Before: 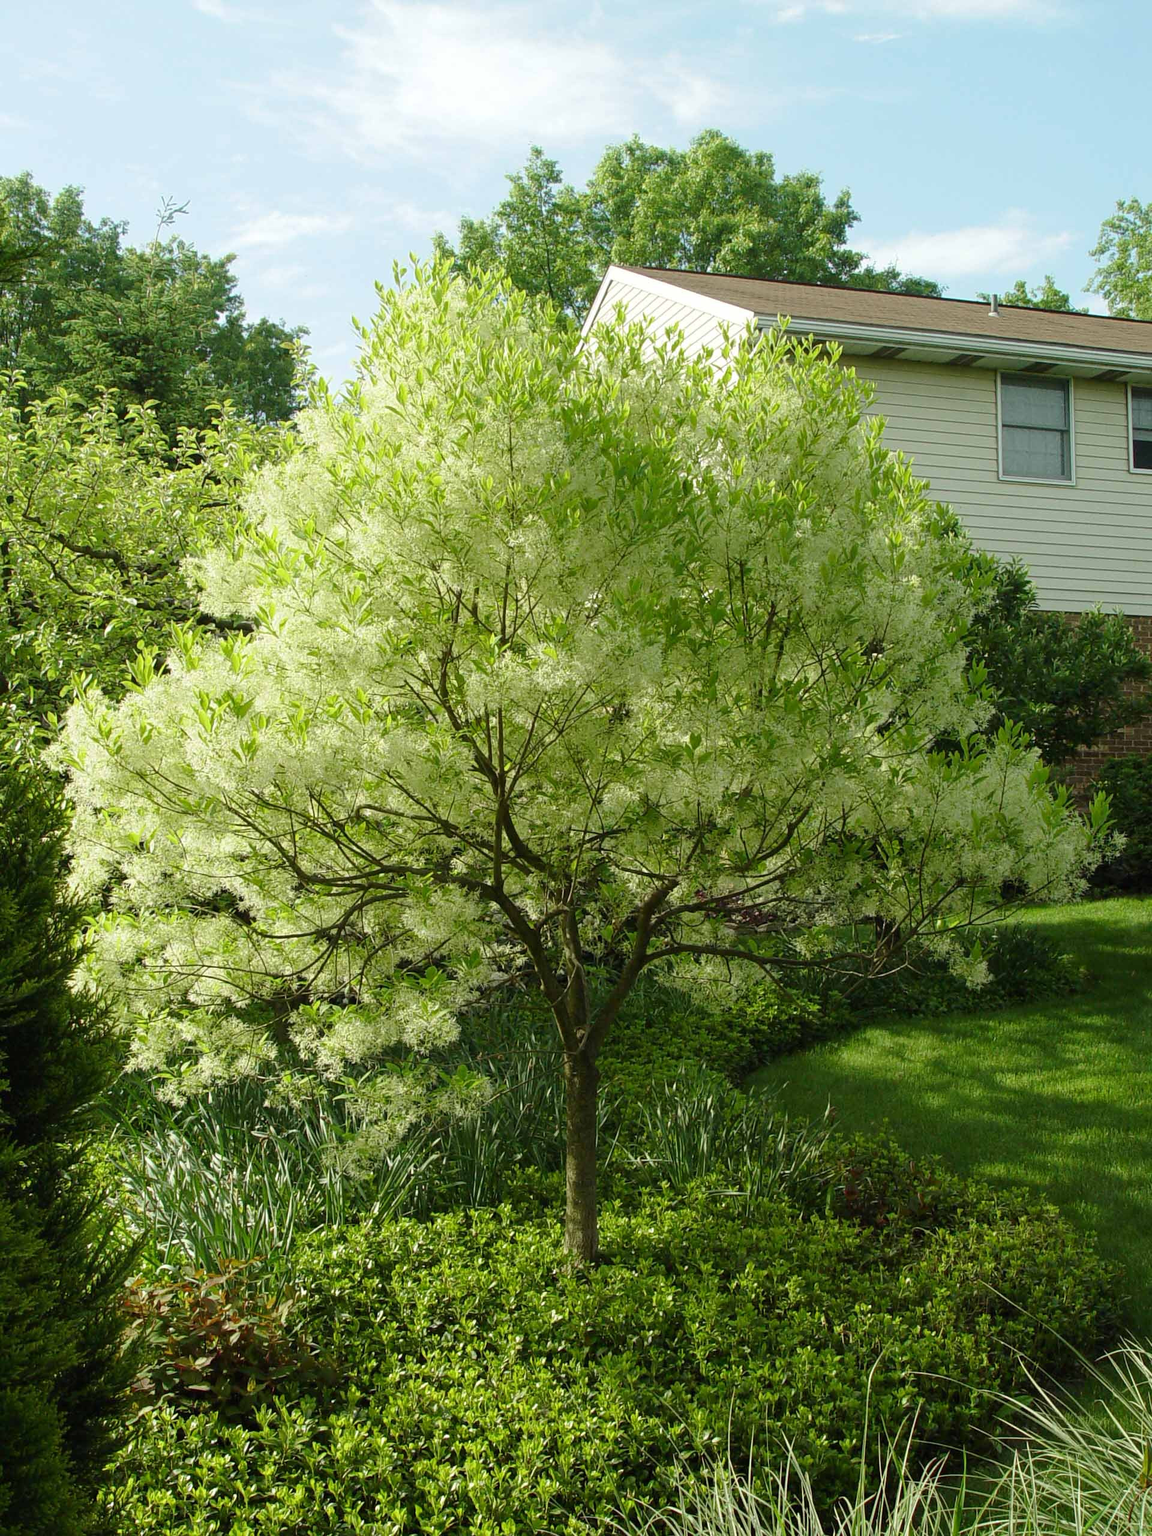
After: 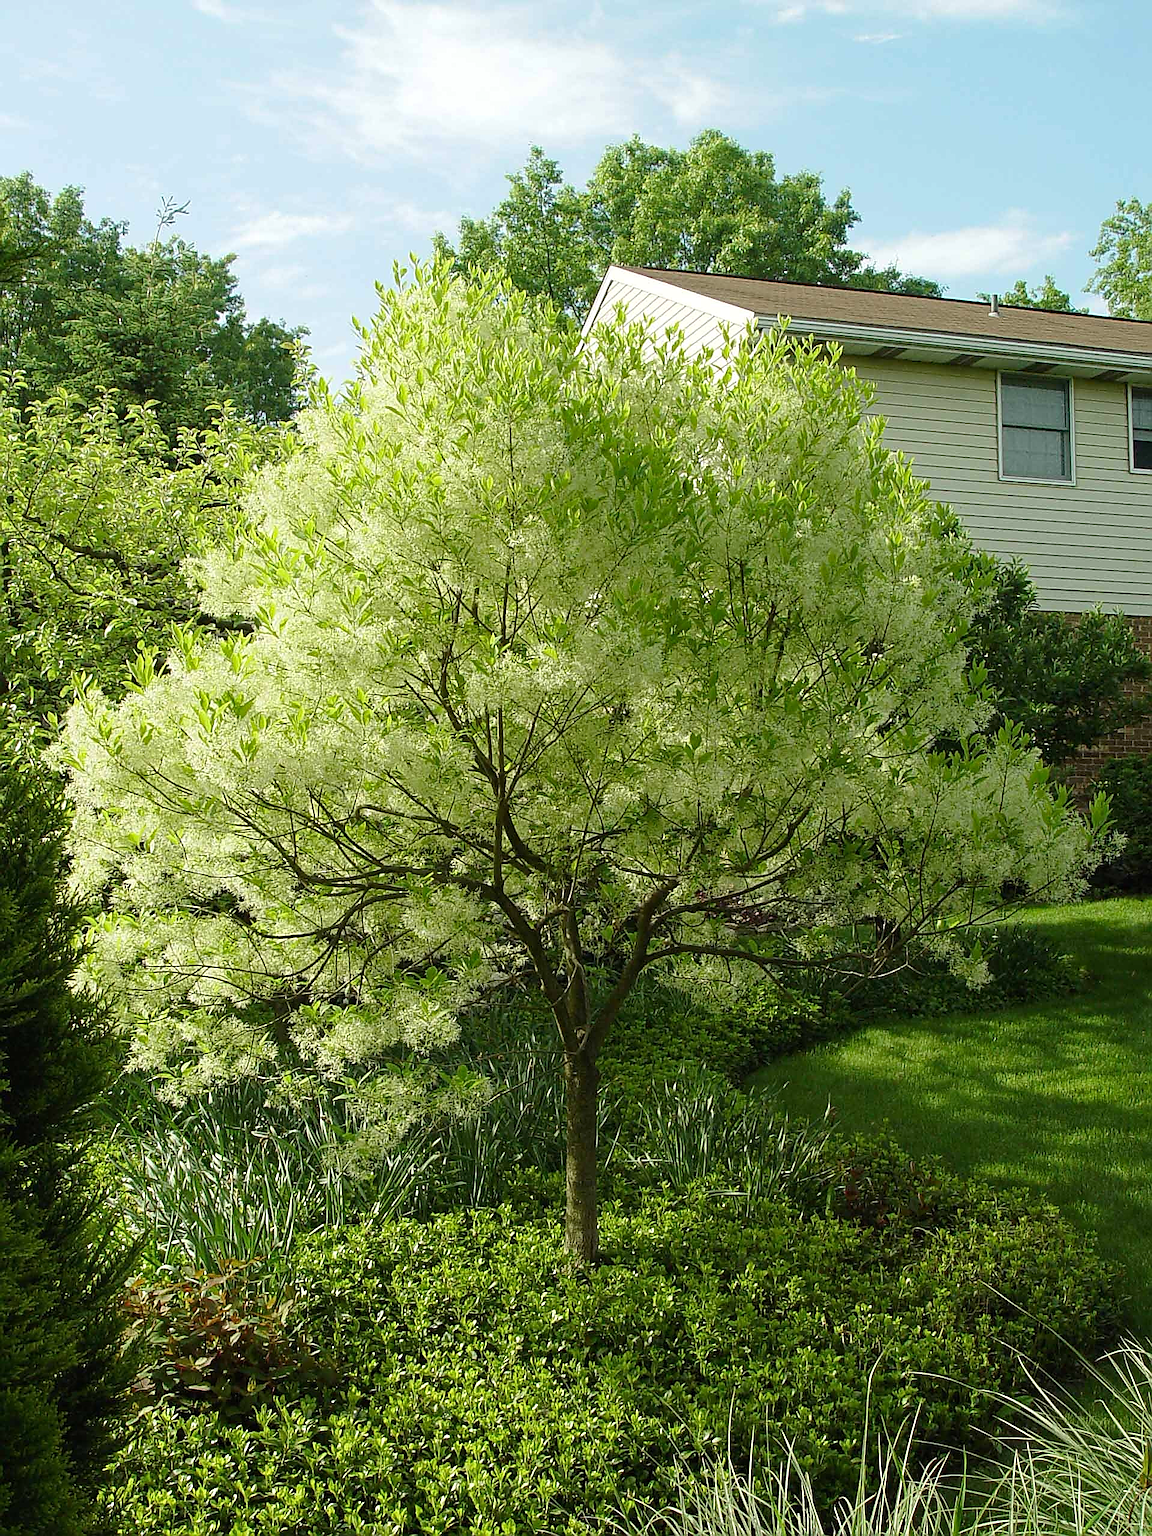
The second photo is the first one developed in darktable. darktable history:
sharpen: radius 1.4, amount 1.25, threshold 0.7
haze removal: compatibility mode true, adaptive false
